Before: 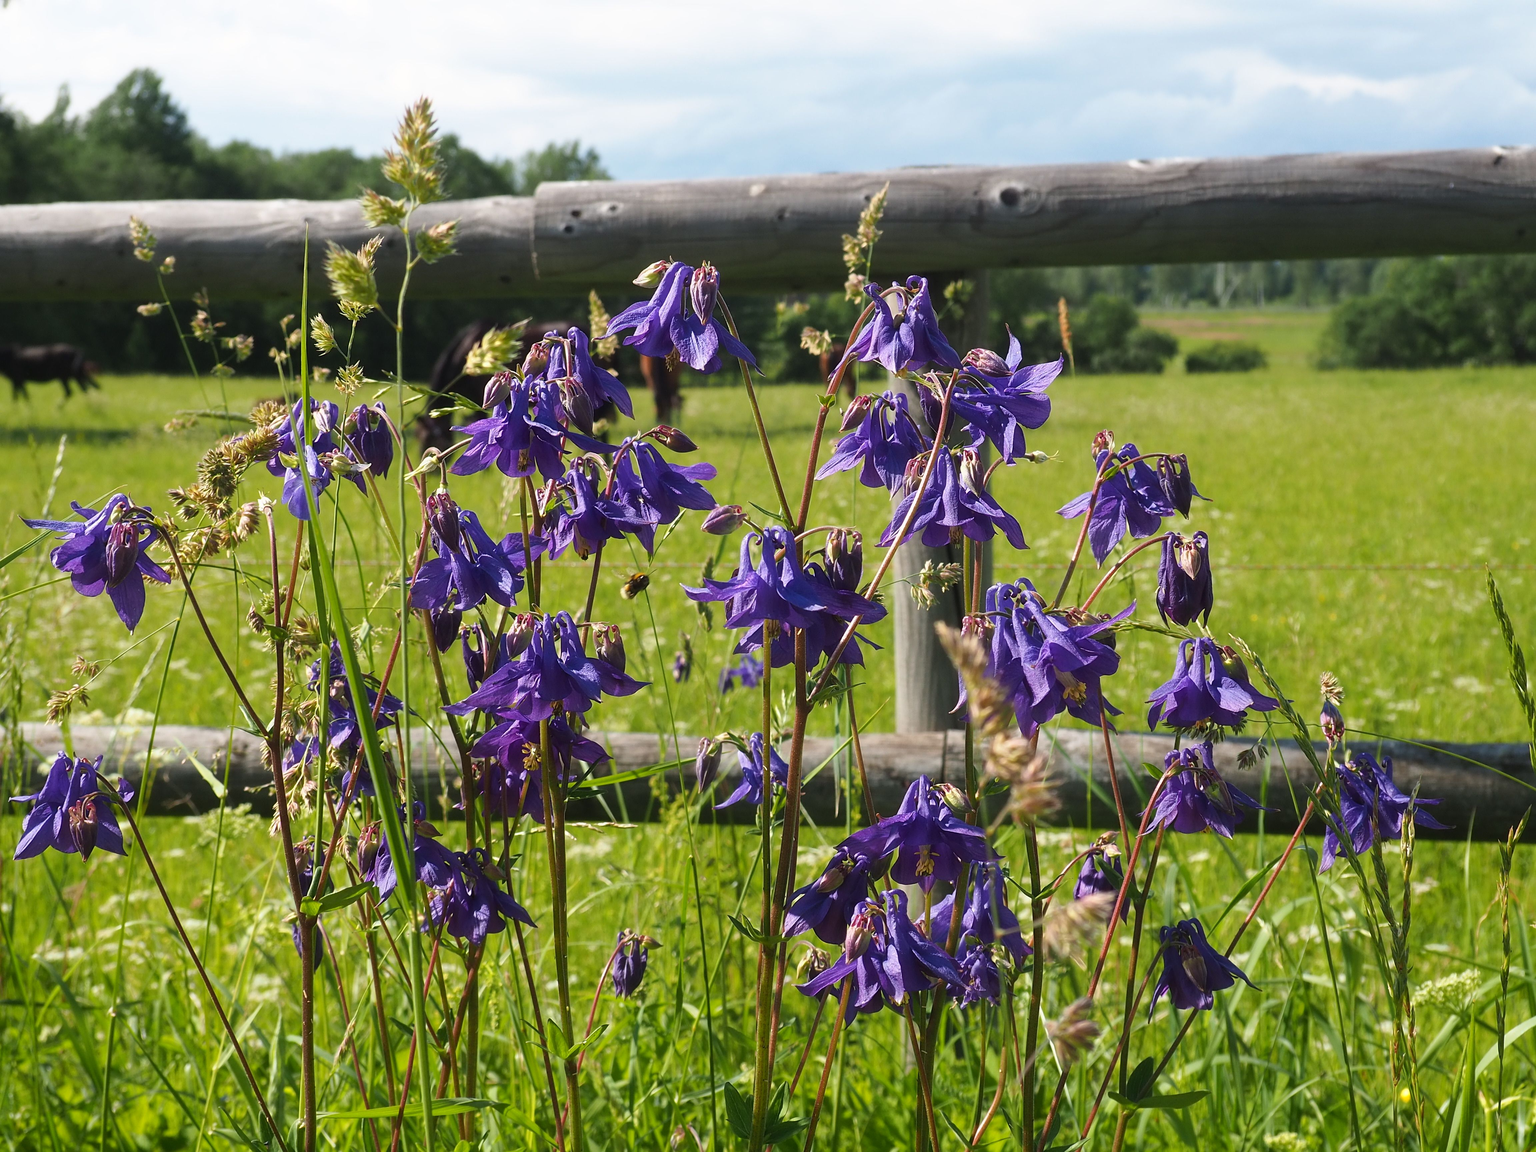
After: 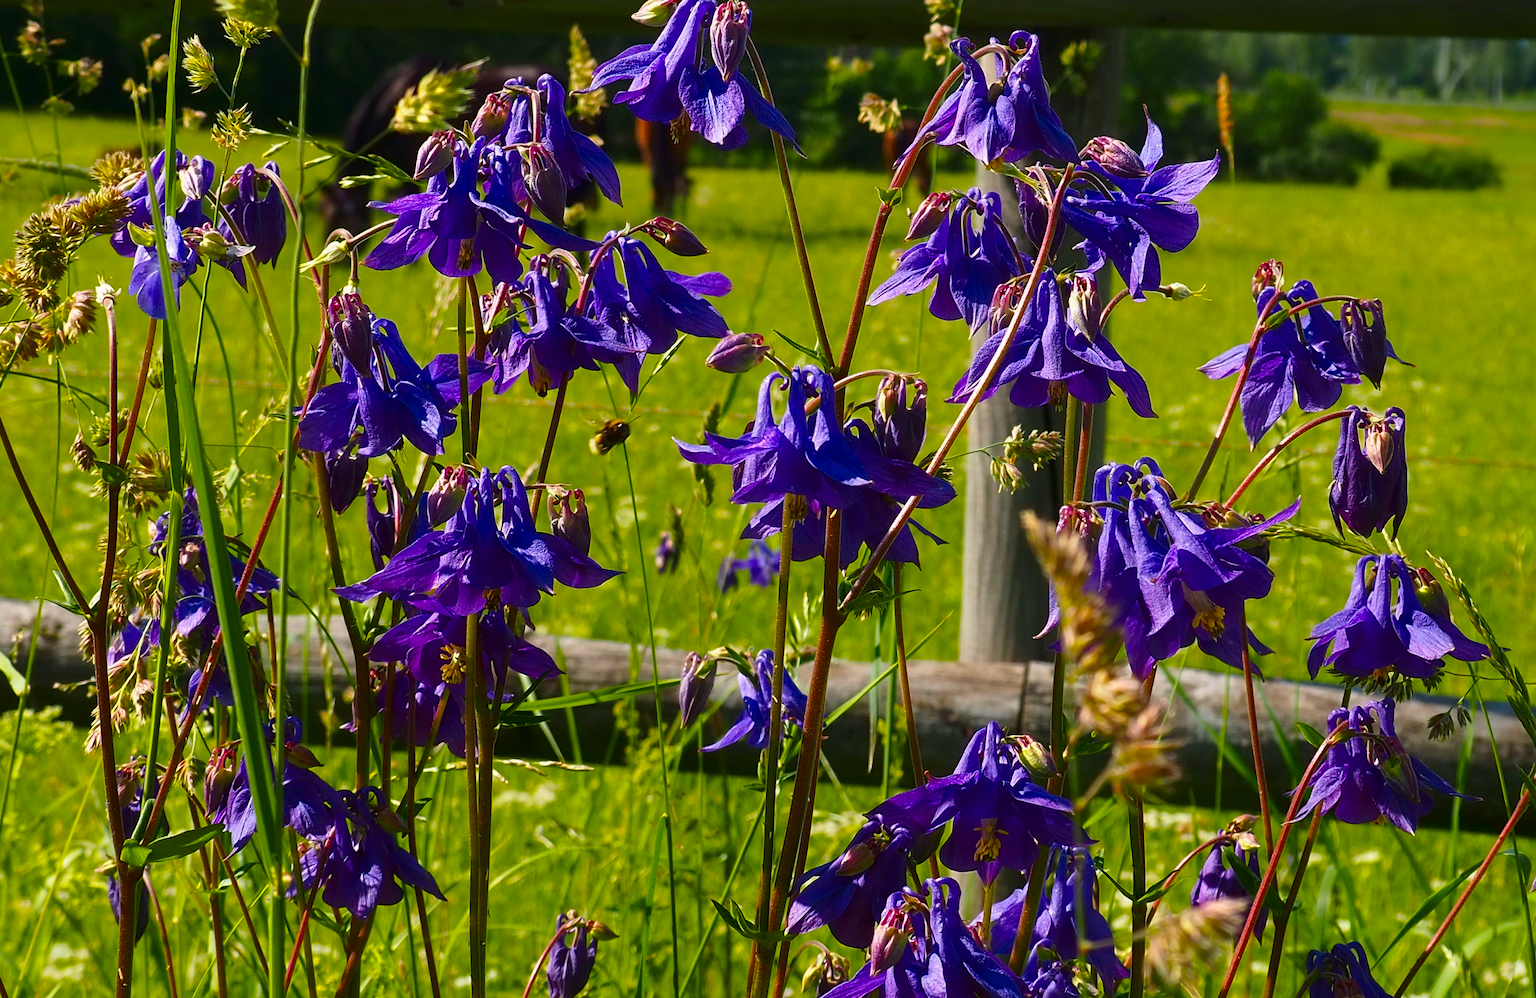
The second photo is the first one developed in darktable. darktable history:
crop and rotate: angle -3.37°, left 9.79%, top 20.73%, right 12.42%, bottom 11.82%
color balance rgb: linear chroma grading › global chroma 15%, perceptual saturation grading › global saturation 30%
contrast brightness saturation: contrast 0.07, brightness -0.13, saturation 0.06
